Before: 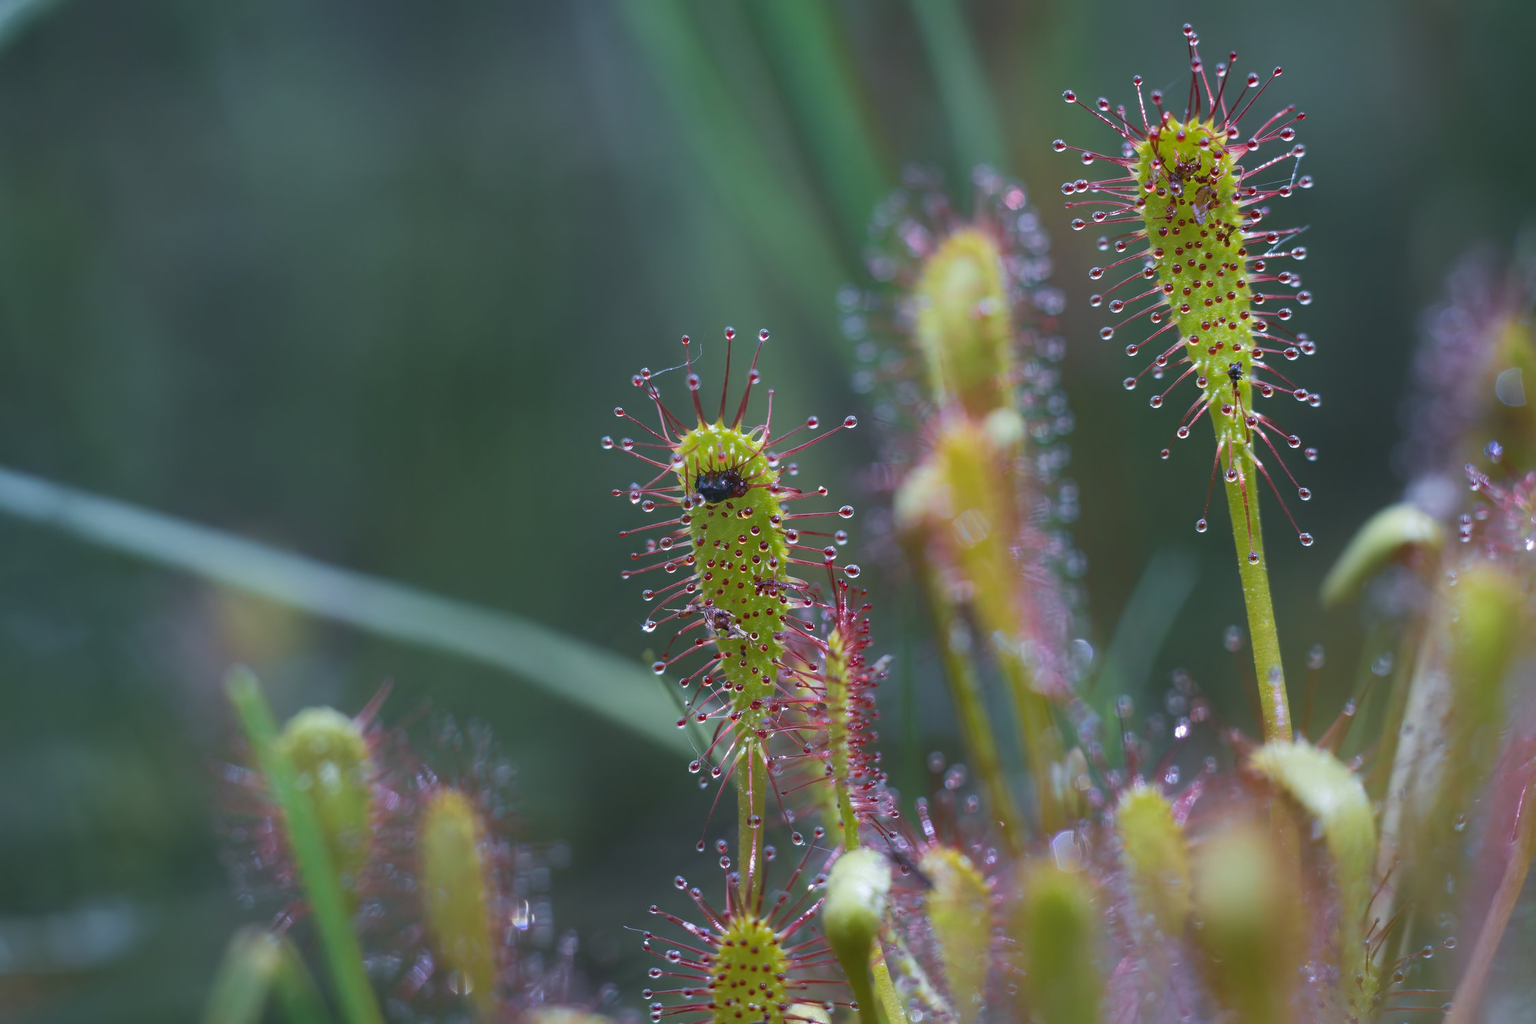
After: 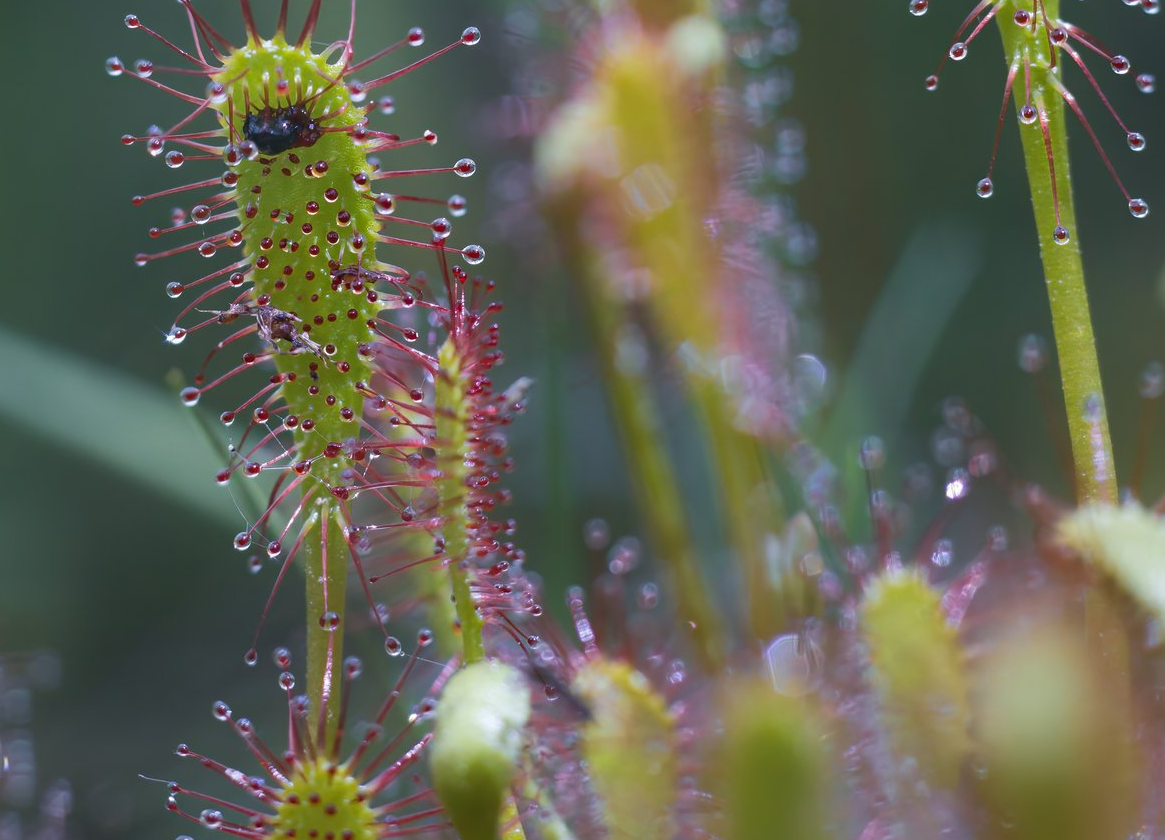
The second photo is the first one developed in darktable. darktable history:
crop: left 34.479%, top 38.822%, right 13.718%, bottom 5.172%
tone equalizer: on, module defaults
